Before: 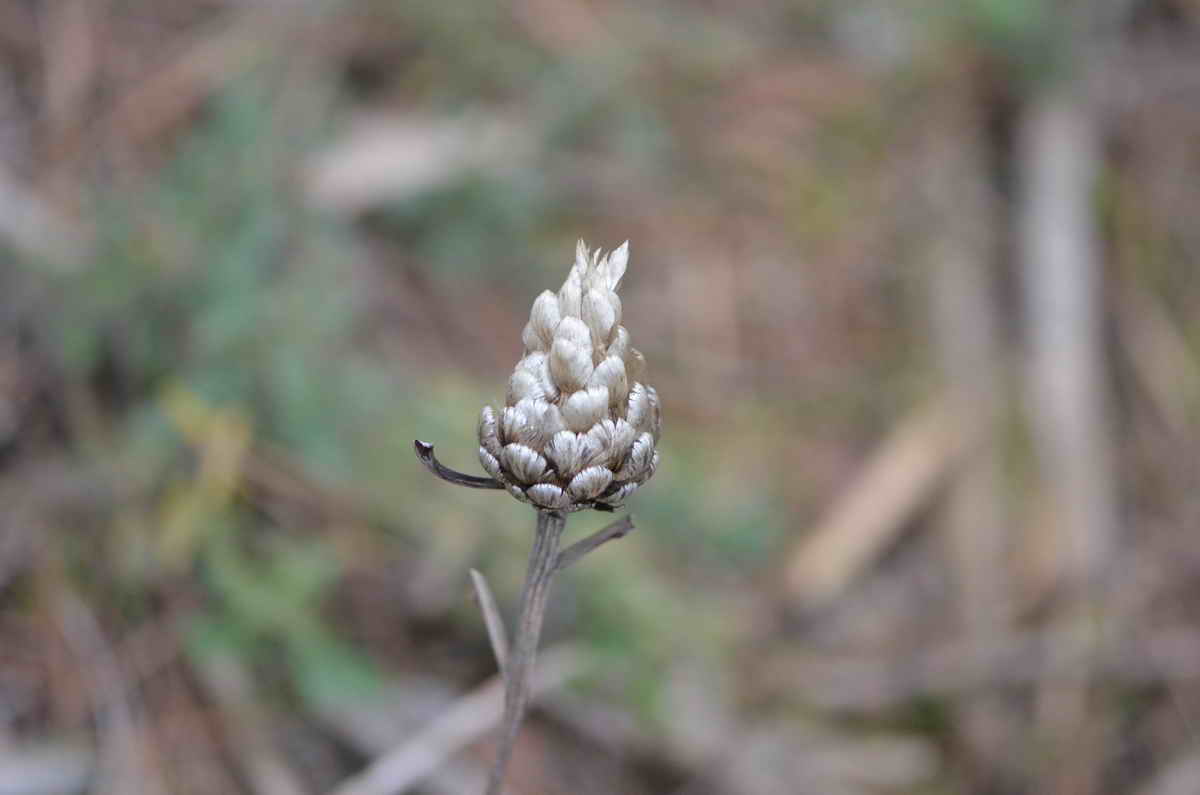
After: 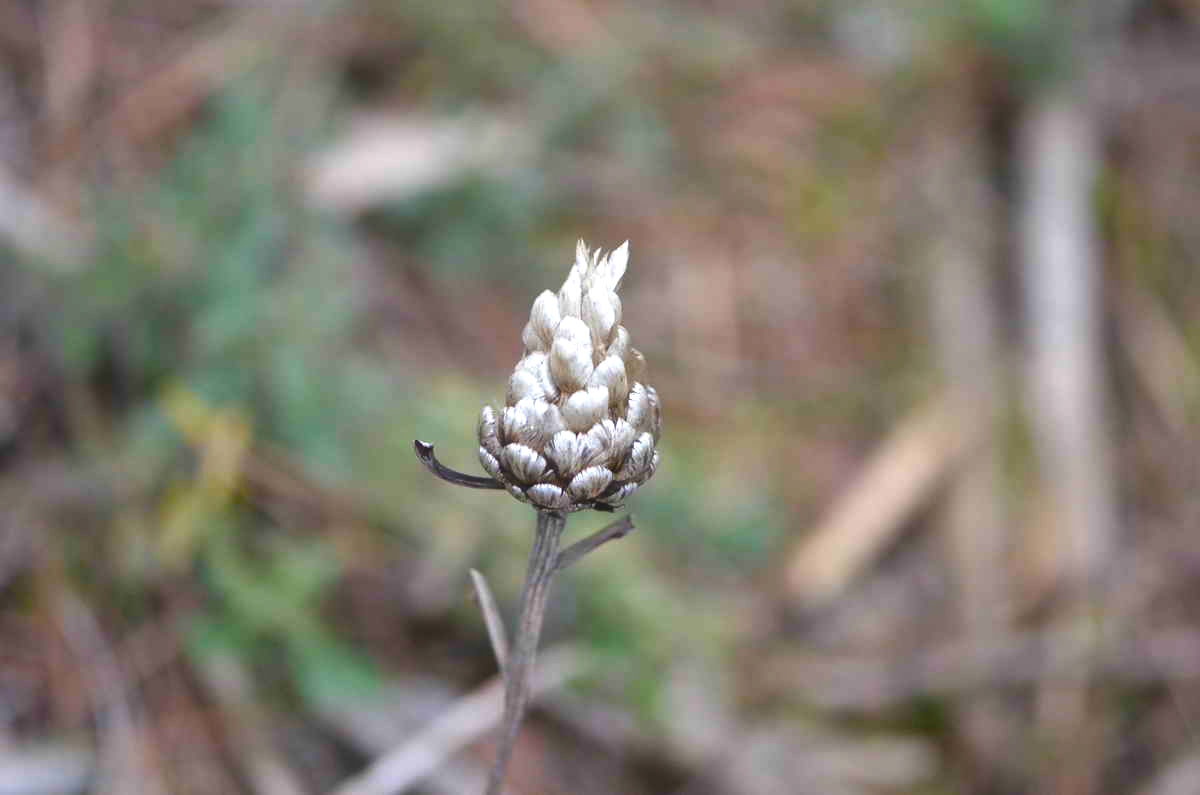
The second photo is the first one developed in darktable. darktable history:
haze removal: strength -0.097, compatibility mode true, adaptive false
color balance rgb: perceptual saturation grading › global saturation 26.86%, perceptual saturation grading › highlights -28.305%, perceptual saturation grading › mid-tones 15.825%, perceptual saturation grading › shadows 34.19%, perceptual brilliance grading › global brilliance 14.57%, perceptual brilliance grading › shadows -35.186%, global vibrance 21.557%
